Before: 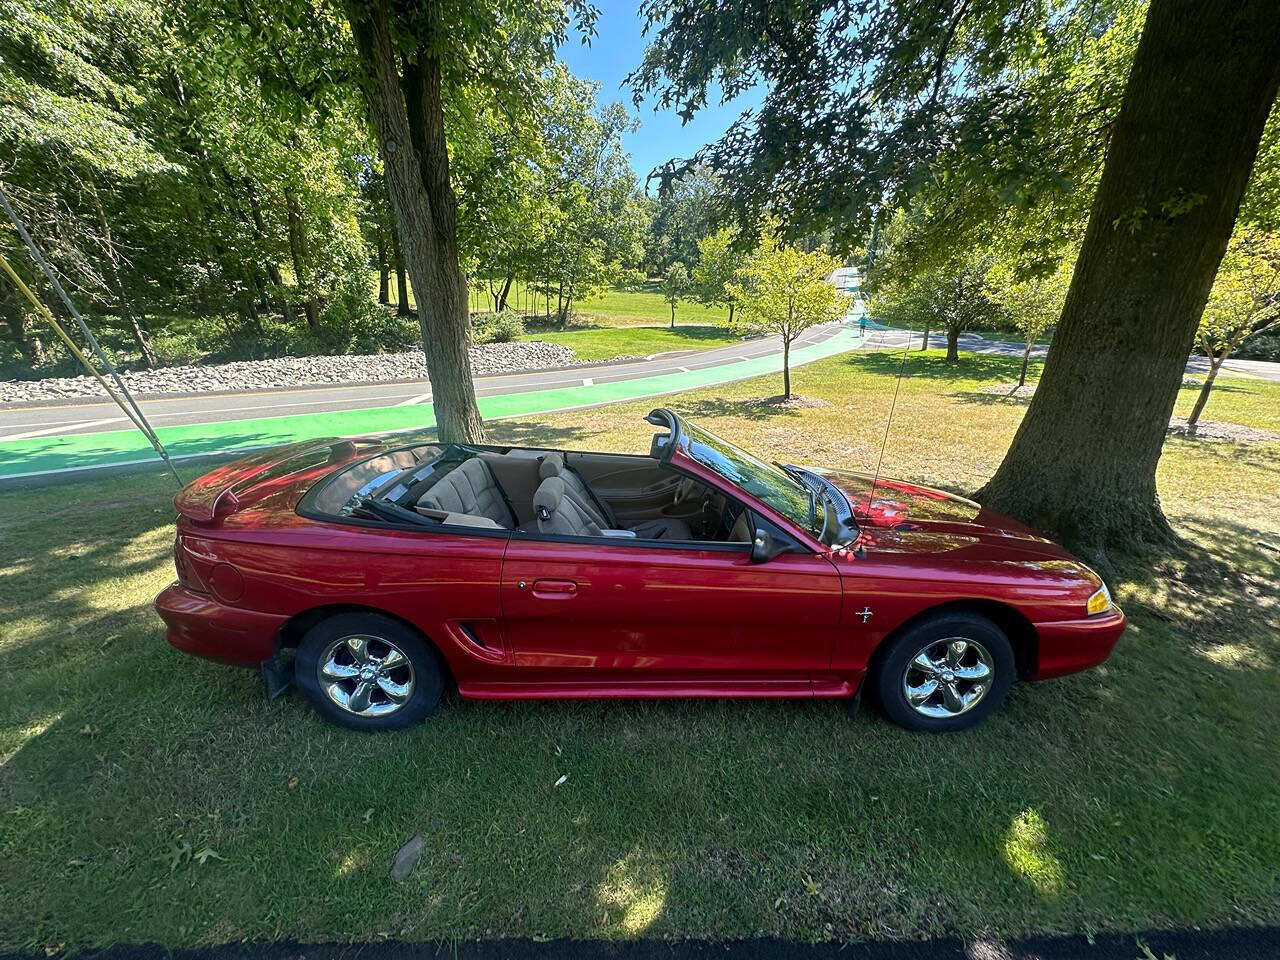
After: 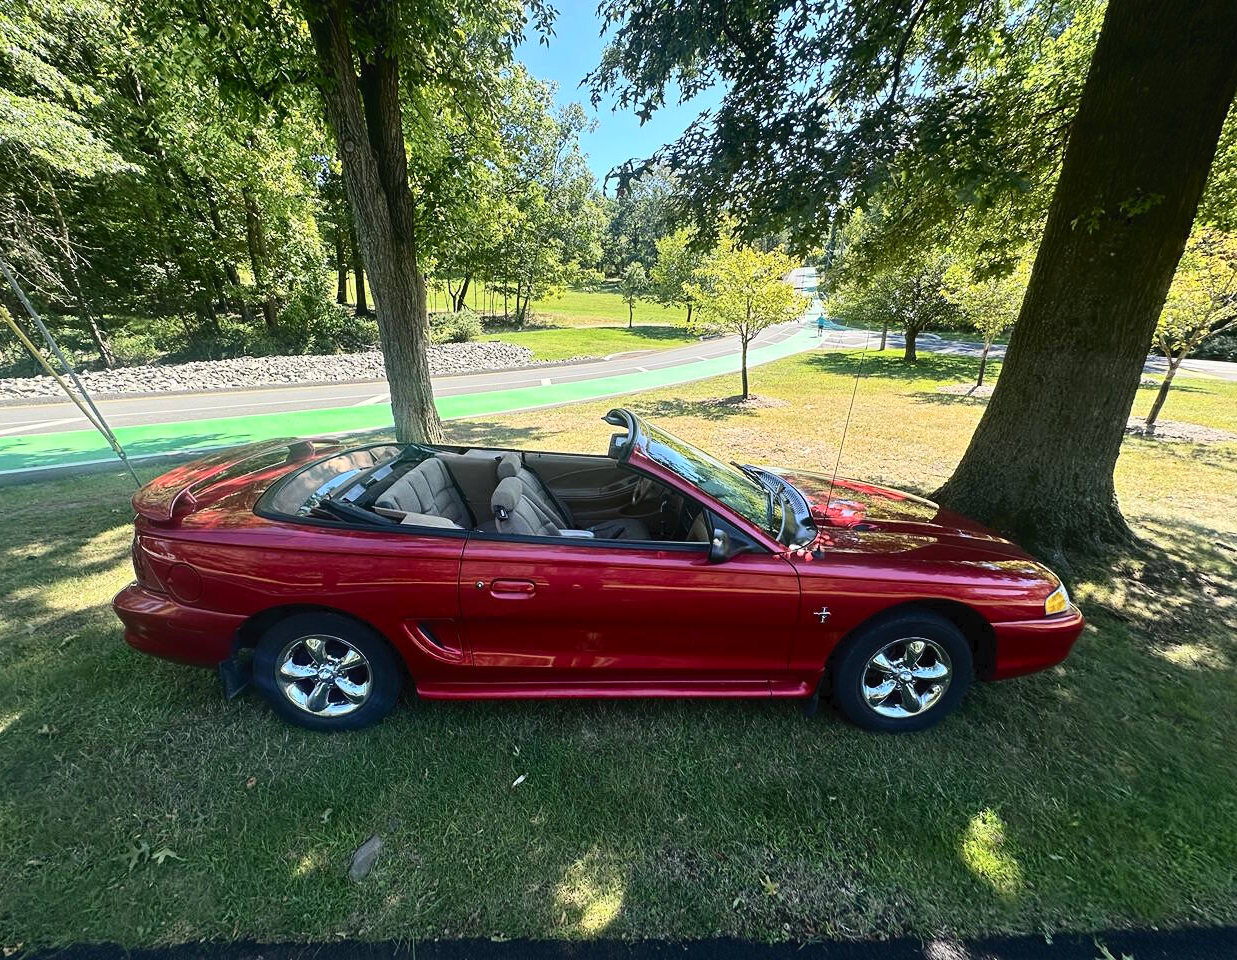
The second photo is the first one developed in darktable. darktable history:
tone curve: curves: ch0 [(0, 0) (0.003, 0.024) (0.011, 0.032) (0.025, 0.041) (0.044, 0.054) (0.069, 0.069) (0.1, 0.09) (0.136, 0.116) (0.177, 0.162) (0.224, 0.213) (0.277, 0.278) (0.335, 0.359) (0.399, 0.447) (0.468, 0.543) (0.543, 0.621) (0.623, 0.717) (0.709, 0.807) (0.801, 0.876) (0.898, 0.934) (1, 1)], color space Lab, independent channels, preserve colors none
crop and rotate: left 3.283%
